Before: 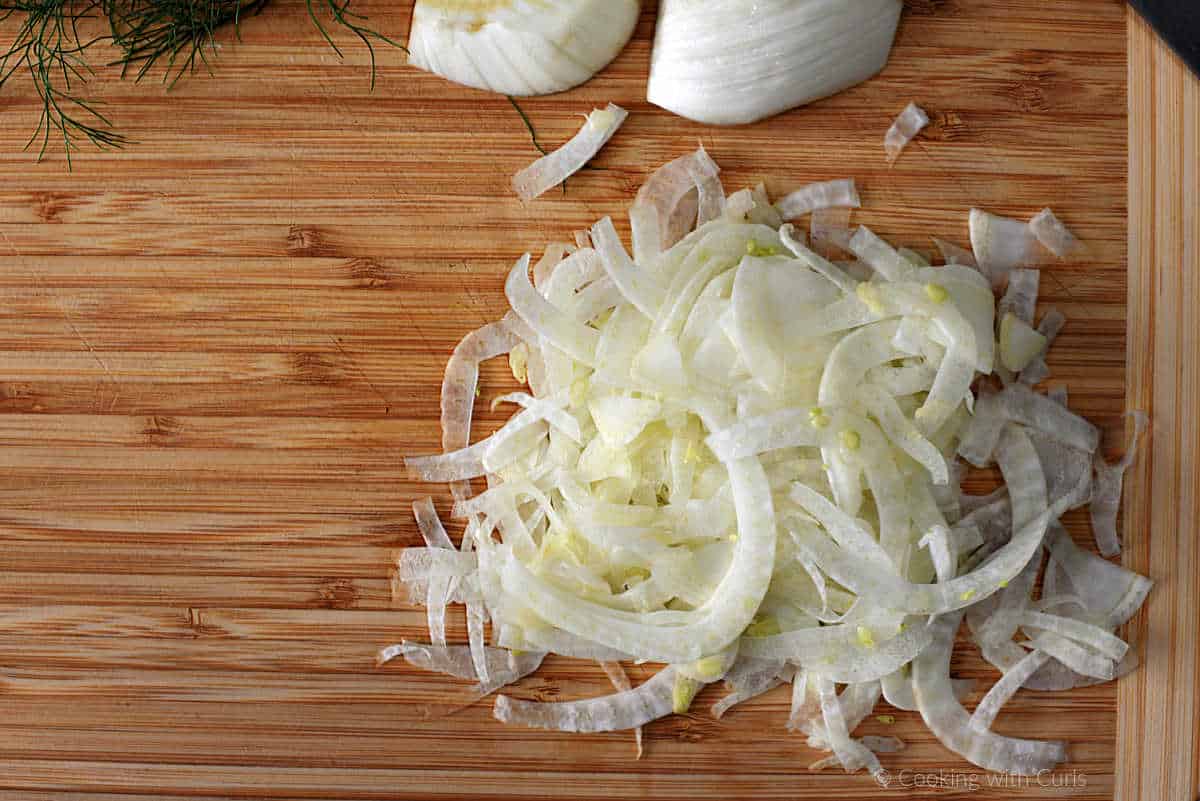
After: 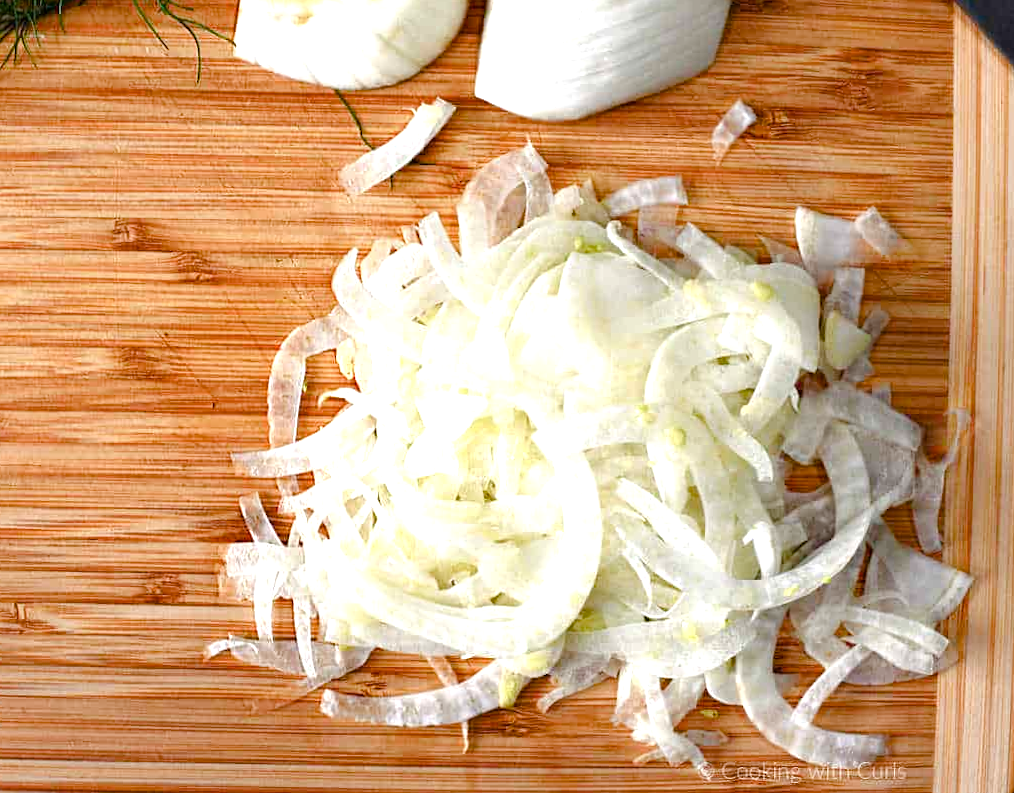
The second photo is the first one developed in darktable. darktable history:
exposure: black level correction 0, exposure 0.6 EV, compensate highlight preservation false
crop and rotate: left 14.584%
rotate and perspective: rotation 0.174°, lens shift (vertical) 0.013, lens shift (horizontal) 0.019, shear 0.001, automatic cropping original format, crop left 0.007, crop right 0.991, crop top 0.016, crop bottom 0.997
color balance rgb: perceptual saturation grading › global saturation 20%, perceptual saturation grading › highlights -50%, perceptual saturation grading › shadows 30%, perceptual brilliance grading › global brilliance 10%, perceptual brilliance grading › shadows 15%
white balance: emerald 1
